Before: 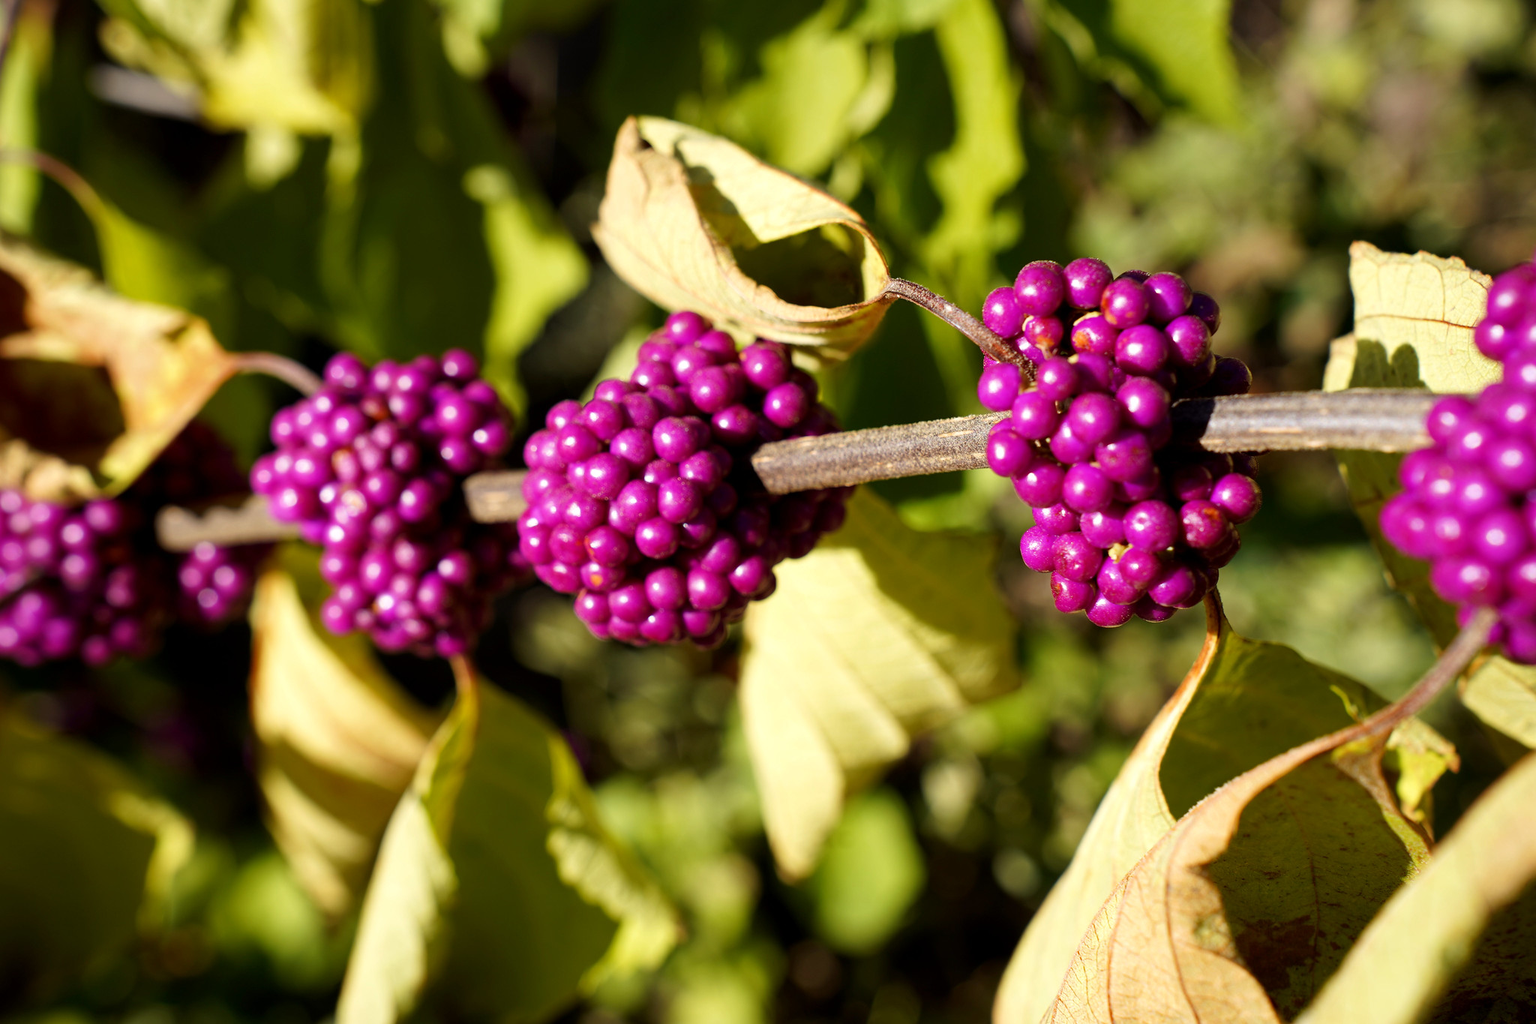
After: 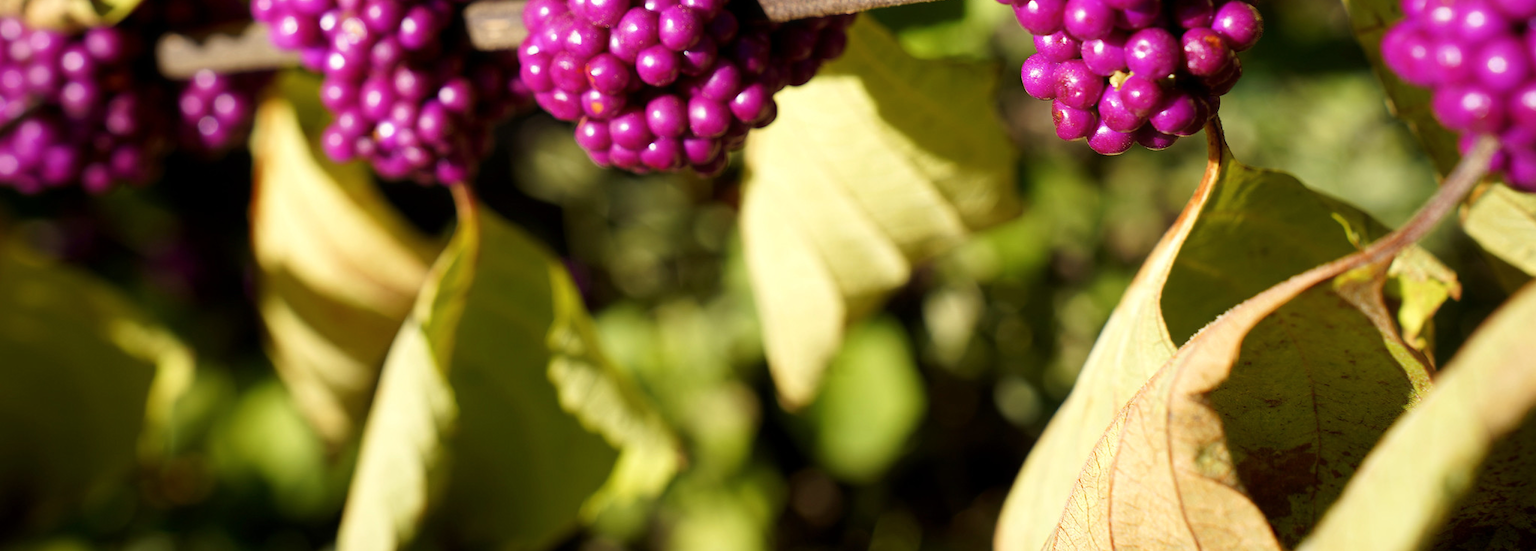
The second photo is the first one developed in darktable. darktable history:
crop and rotate: top 46.193%, right 0.052%
haze removal: strength -0.098, adaptive false
